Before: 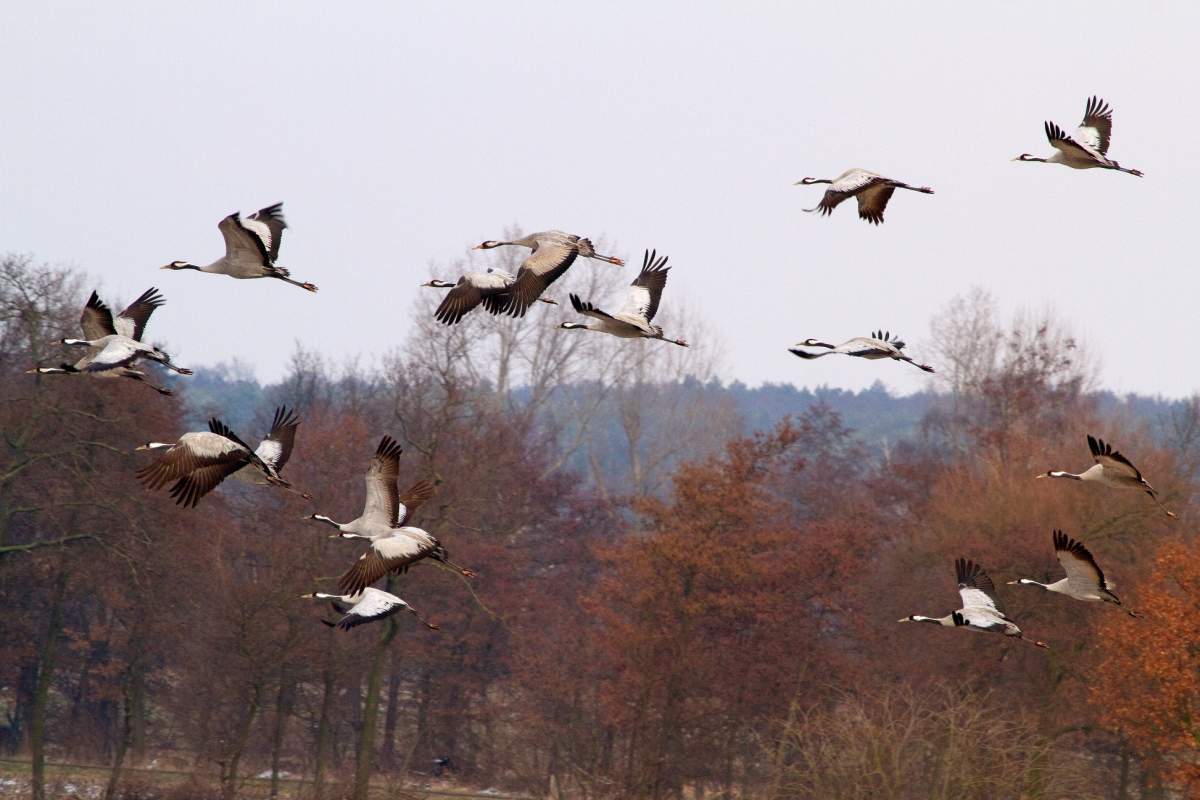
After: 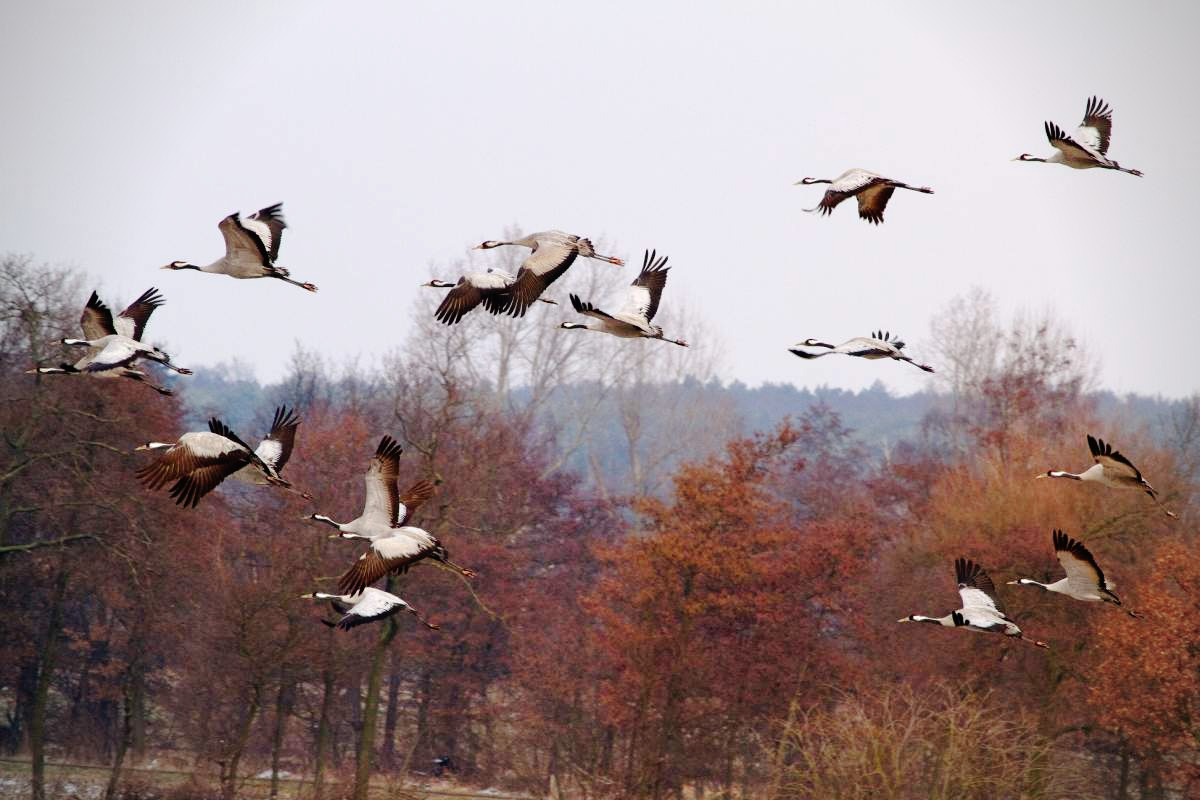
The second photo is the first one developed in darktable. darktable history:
vignetting: fall-off start 79.88%
tone curve: curves: ch0 [(0, 0) (0.003, 0.012) (0.011, 0.014) (0.025, 0.019) (0.044, 0.028) (0.069, 0.039) (0.1, 0.056) (0.136, 0.093) (0.177, 0.147) (0.224, 0.214) (0.277, 0.29) (0.335, 0.381) (0.399, 0.476) (0.468, 0.557) (0.543, 0.635) (0.623, 0.697) (0.709, 0.764) (0.801, 0.831) (0.898, 0.917) (1, 1)], preserve colors none
